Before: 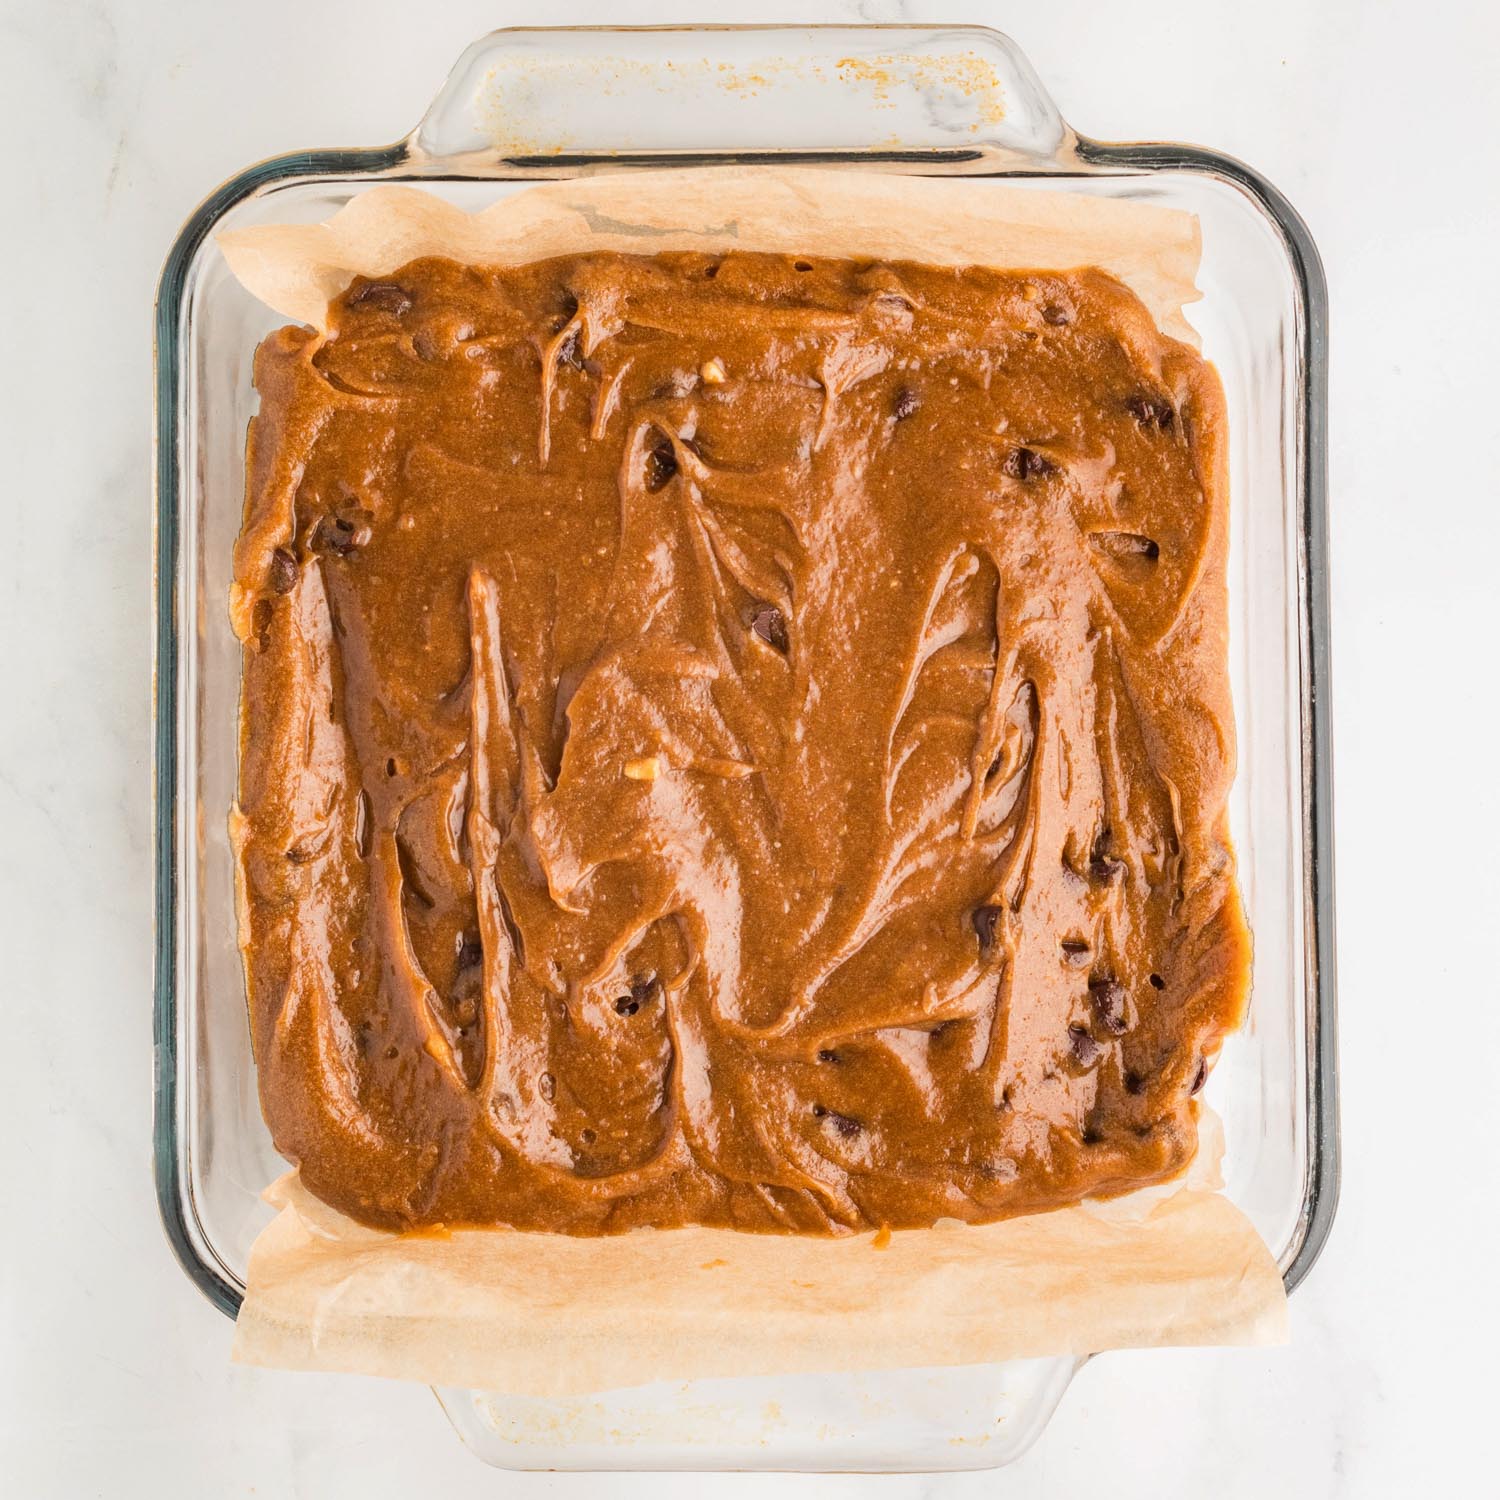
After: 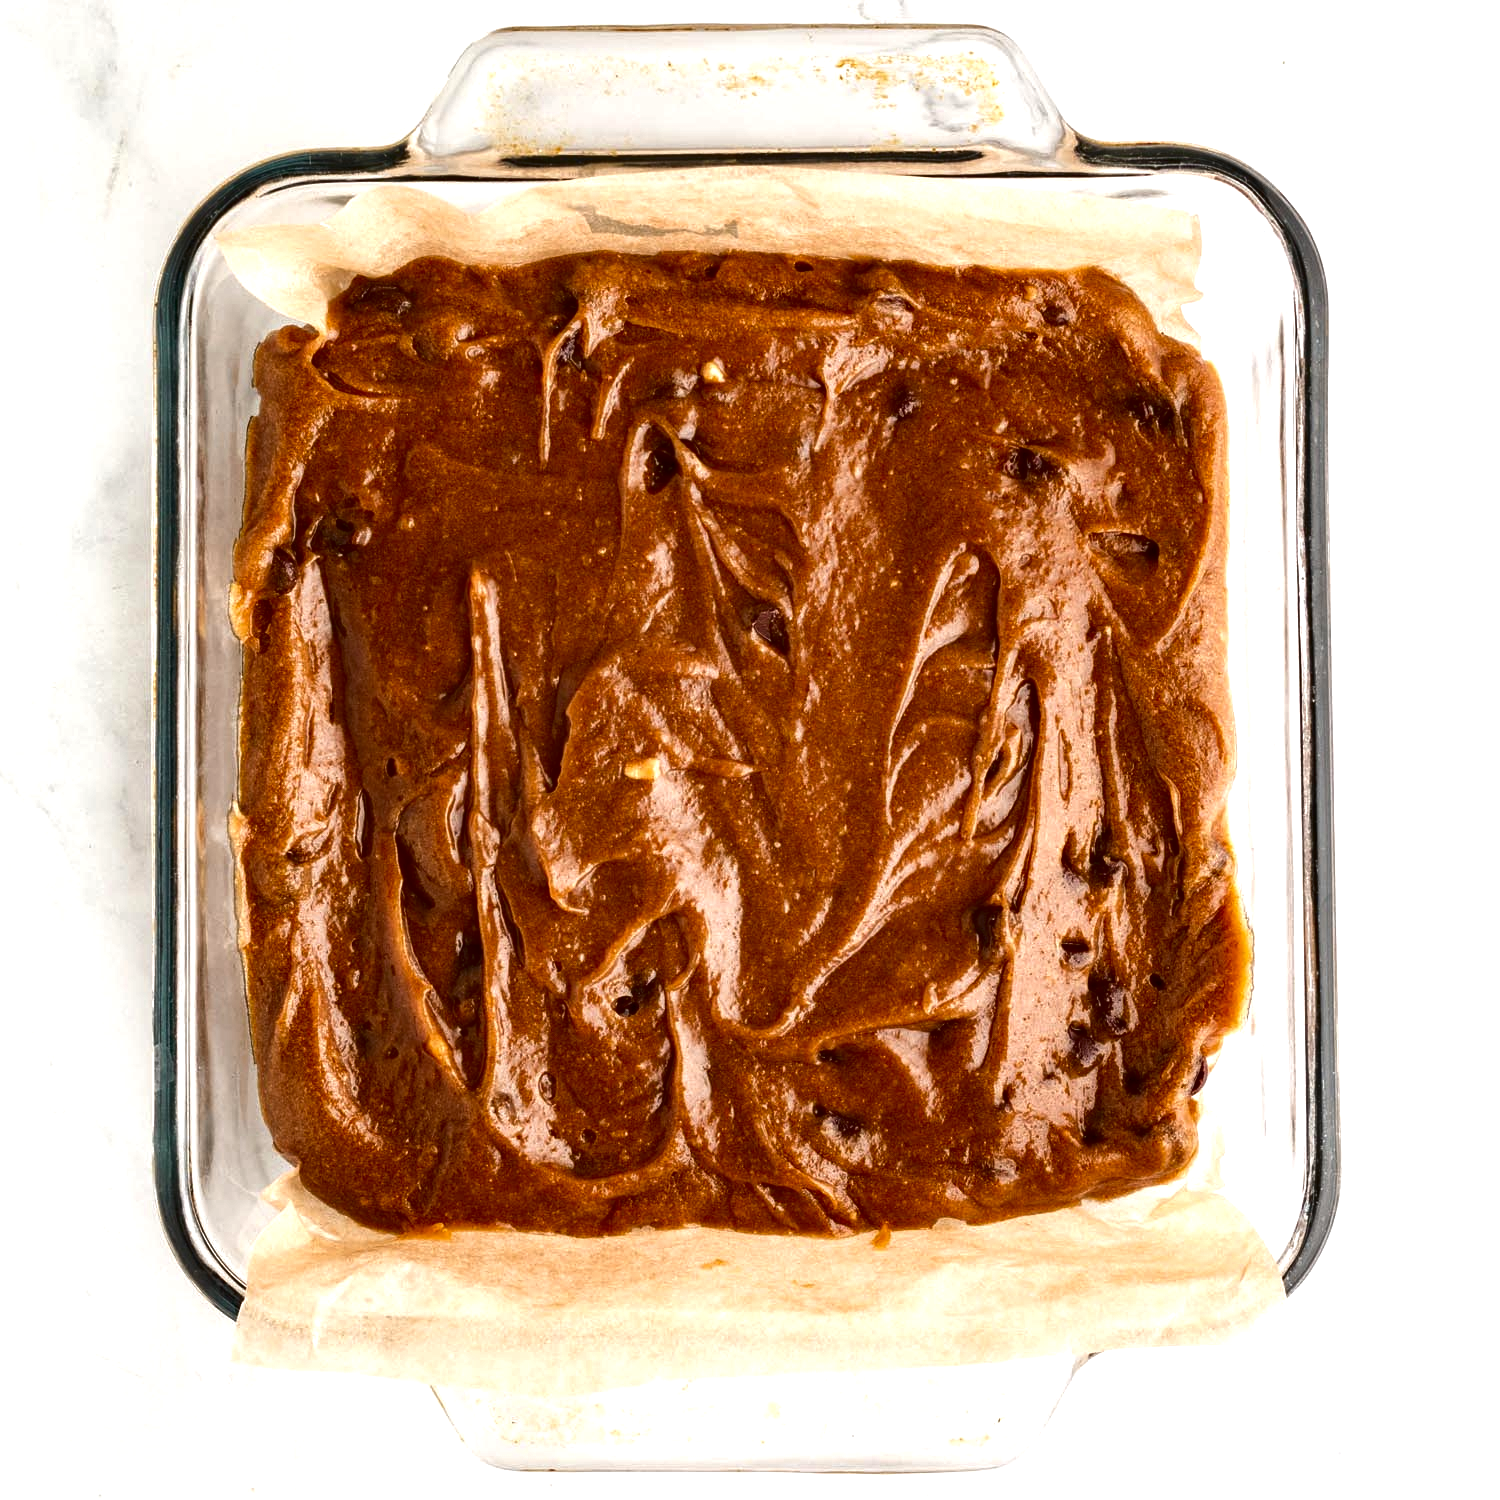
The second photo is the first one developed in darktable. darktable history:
contrast brightness saturation: brightness -0.538
exposure: black level correction 0.001, exposure 0.499 EV, compensate exposure bias true, compensate highlight preservation false
